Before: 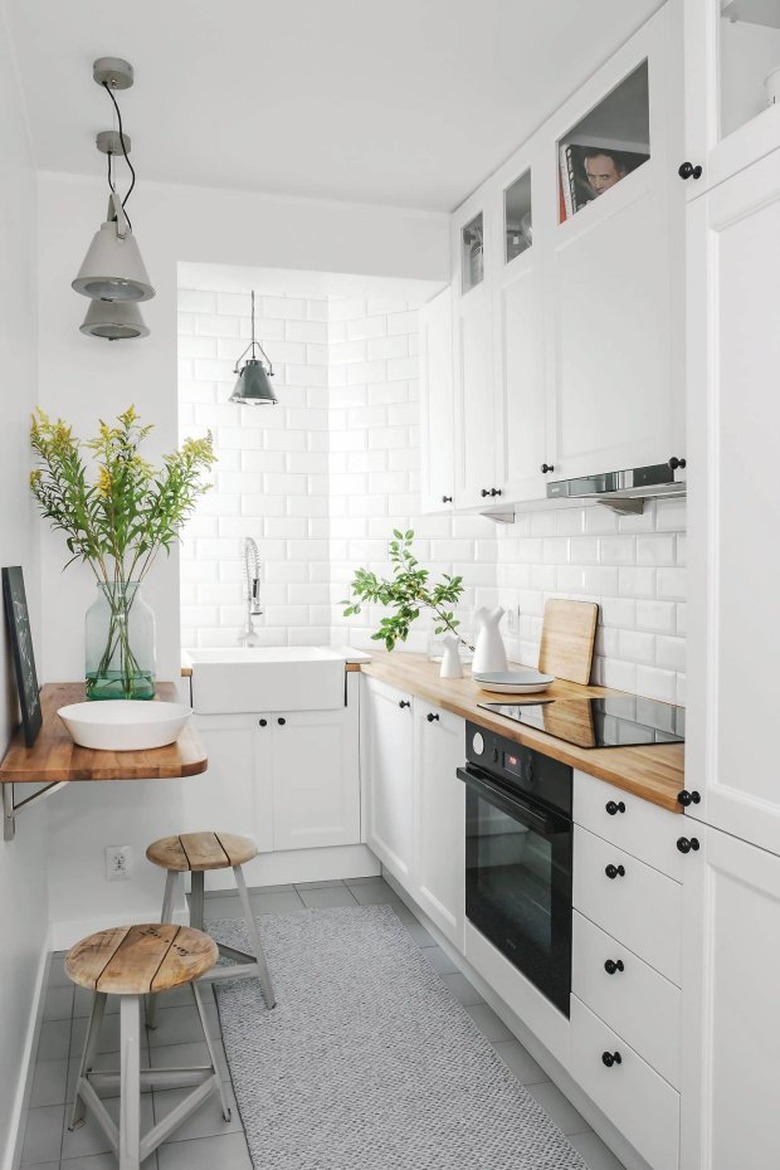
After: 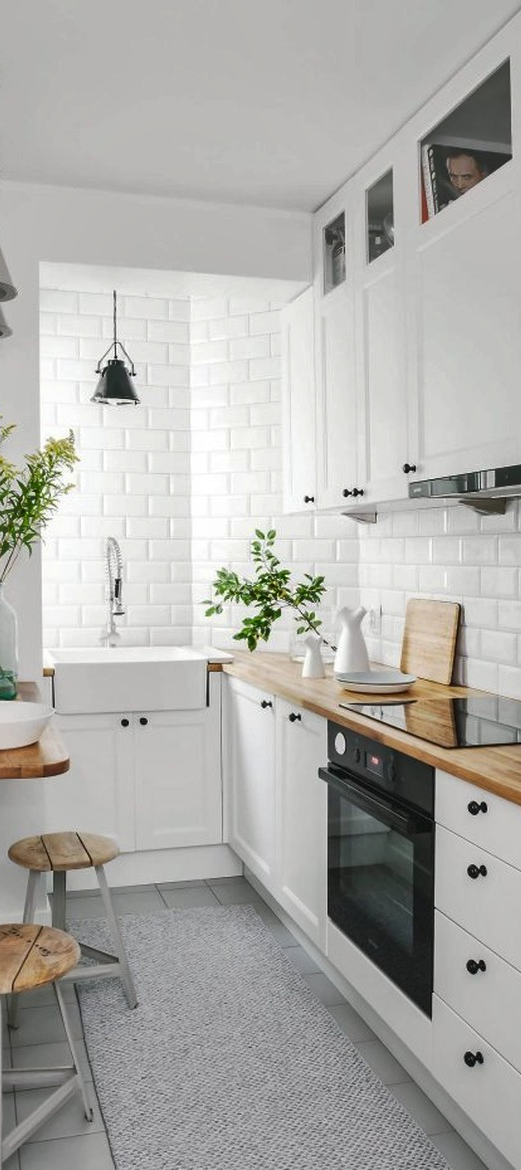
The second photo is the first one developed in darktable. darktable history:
shadows and highlights: shadows 6.61, soften with gaussian
tone equalizer: smoothing diameter 2.06%, edges refinement/feathering 21.39, mask exposure compensation -1.57 EV, filter diffusion 5
crop and rotate: left 17.791%, right 15.345%
